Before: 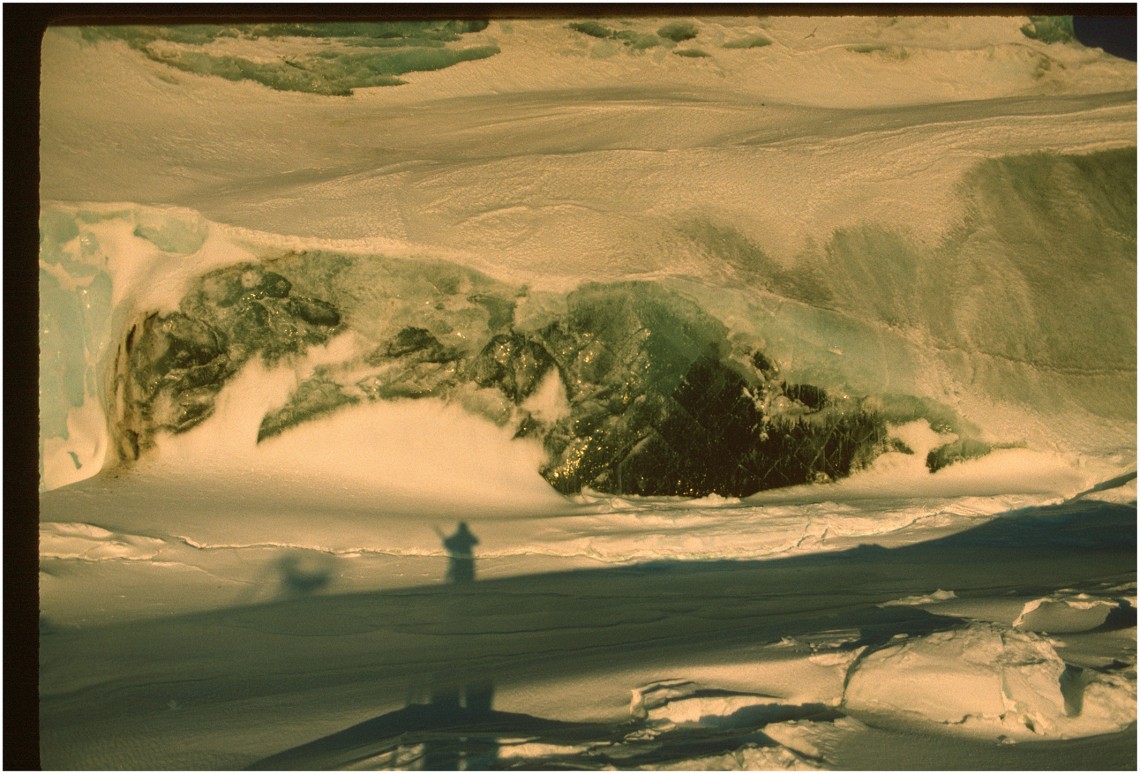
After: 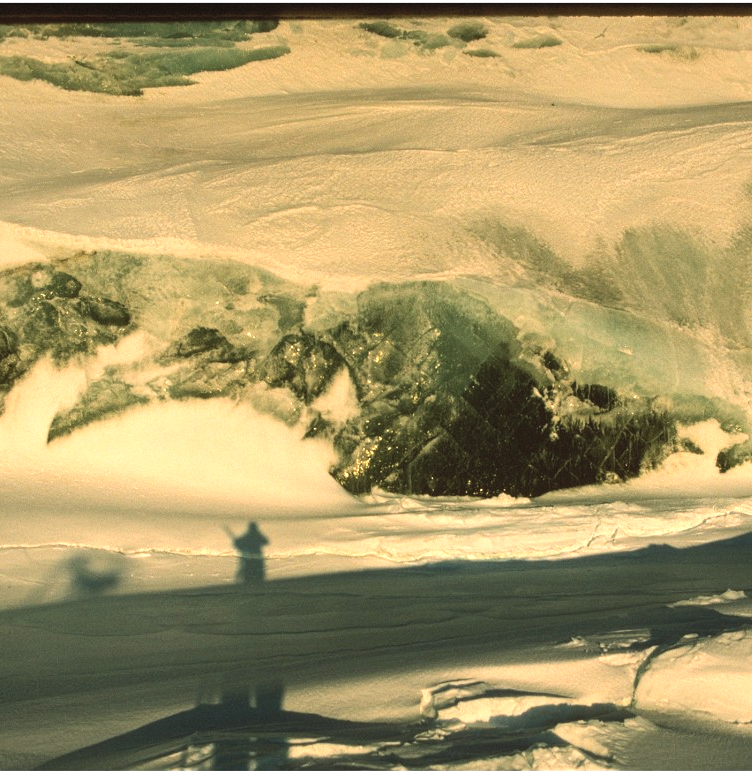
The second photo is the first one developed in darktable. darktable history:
white balance: red 0.98, blue 1.034
crop and rotate: left 18.442%, right 15.508%
contrast brightness saturation: brightness 0.13
tone equalizer: -8 EV -0.75 EV, -7 EV -0.7 EV, -6 EV -0.6 EV, -5 EV -0.4 EV, -3 EV 0.4 EV, -2 EV 0.6 EV, -1 EV 0.7 EV, +0 EV 0.75 EV, edges refinement/feathering 500, mask exposure compensation -1.57 EV, preserve details no
